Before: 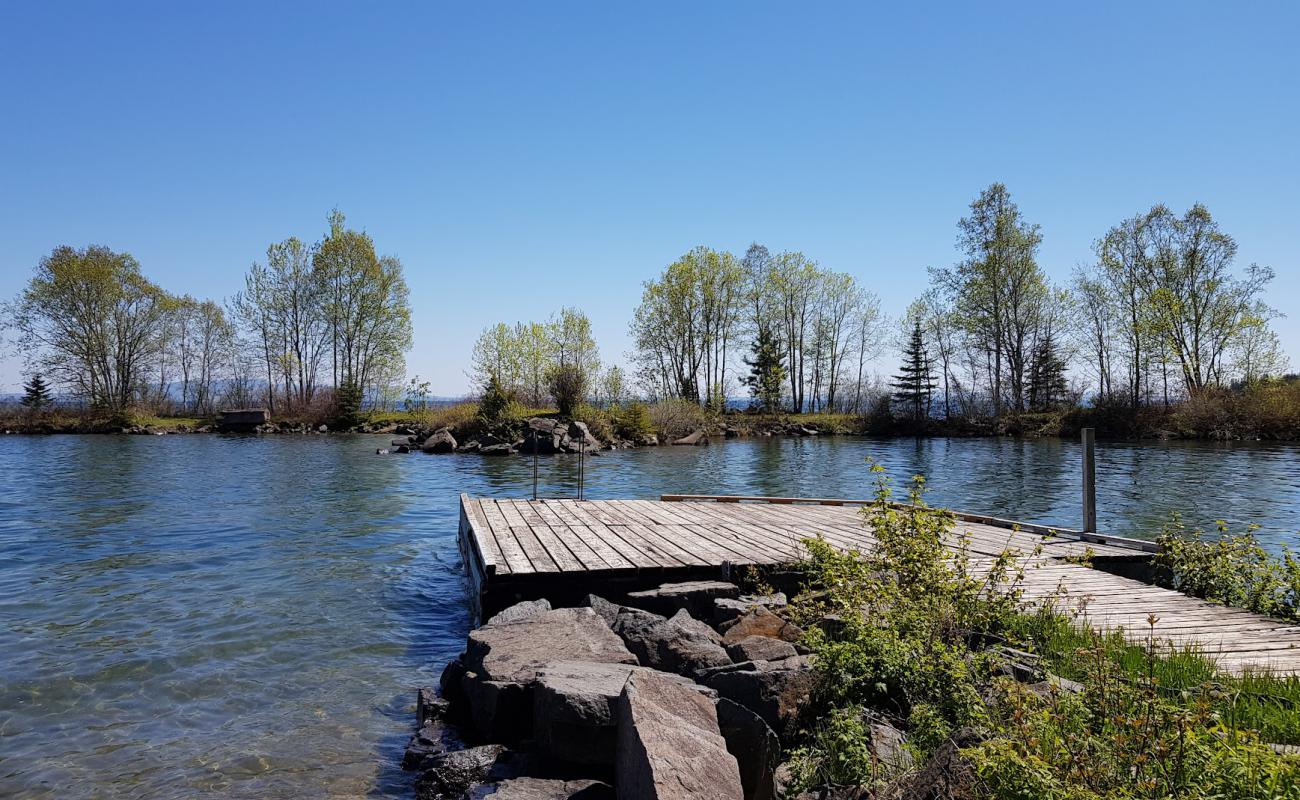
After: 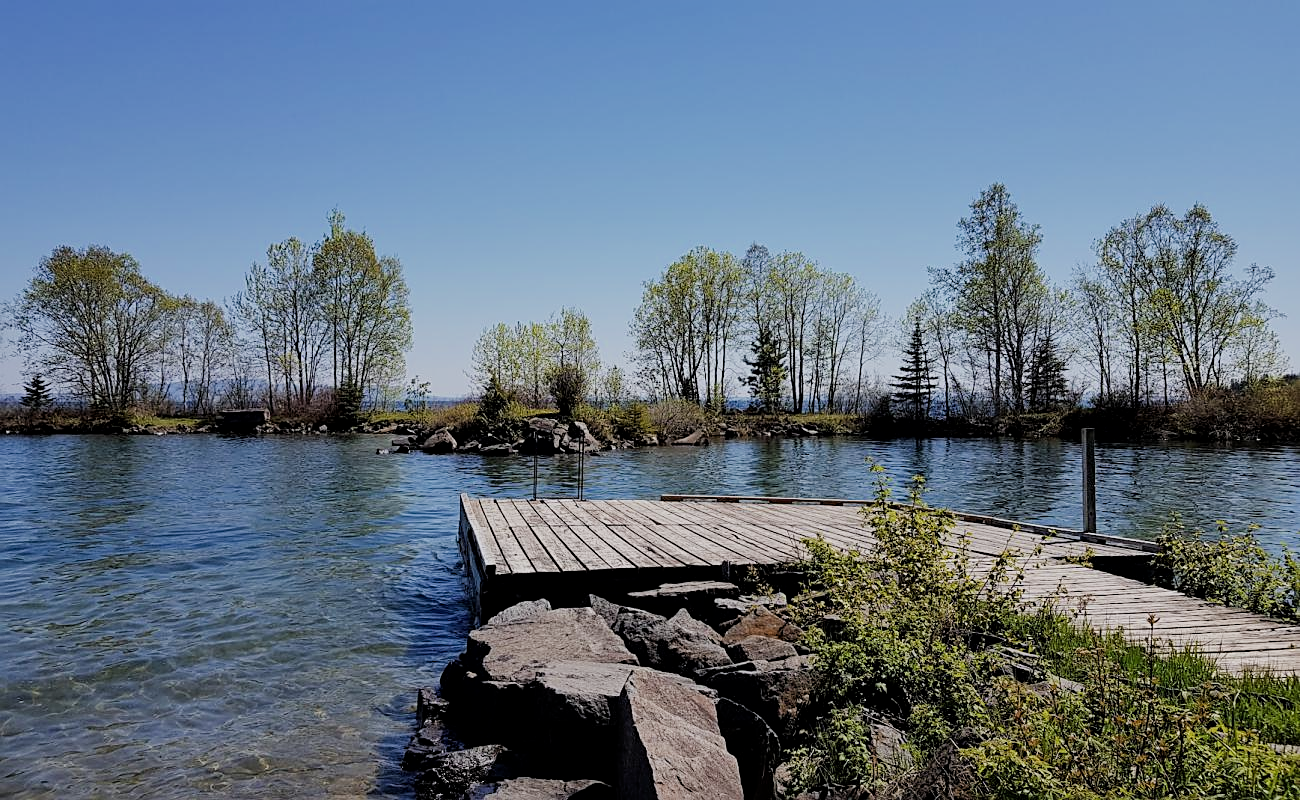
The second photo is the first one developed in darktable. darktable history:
sharpen: on, module defaults
local contrast: mode bilateral grid, contrast 19, coarseness 49, detail 119%, midtone range 0.2
filmic rgb: black relative exposure -7.65 EV, white relative exposure 4.56 EV, threshold 2.95 EV, hardness 3.61, enable highlight reconstruction true
exposure: exposure -0.044 EV, compensate highlight preservation false
